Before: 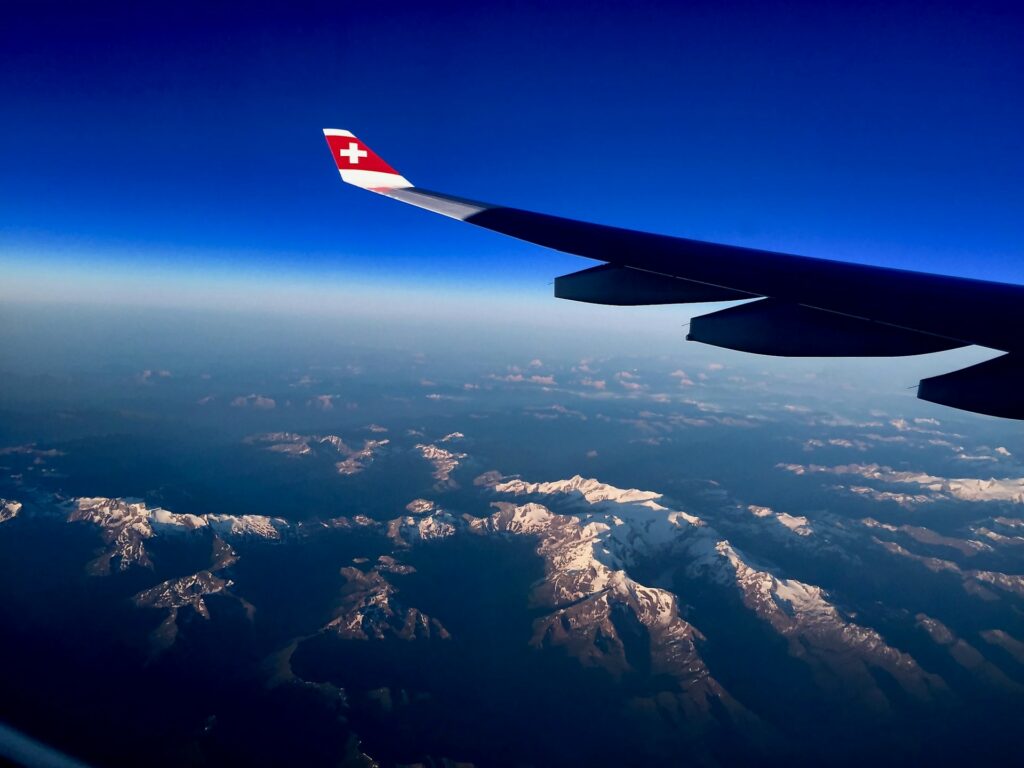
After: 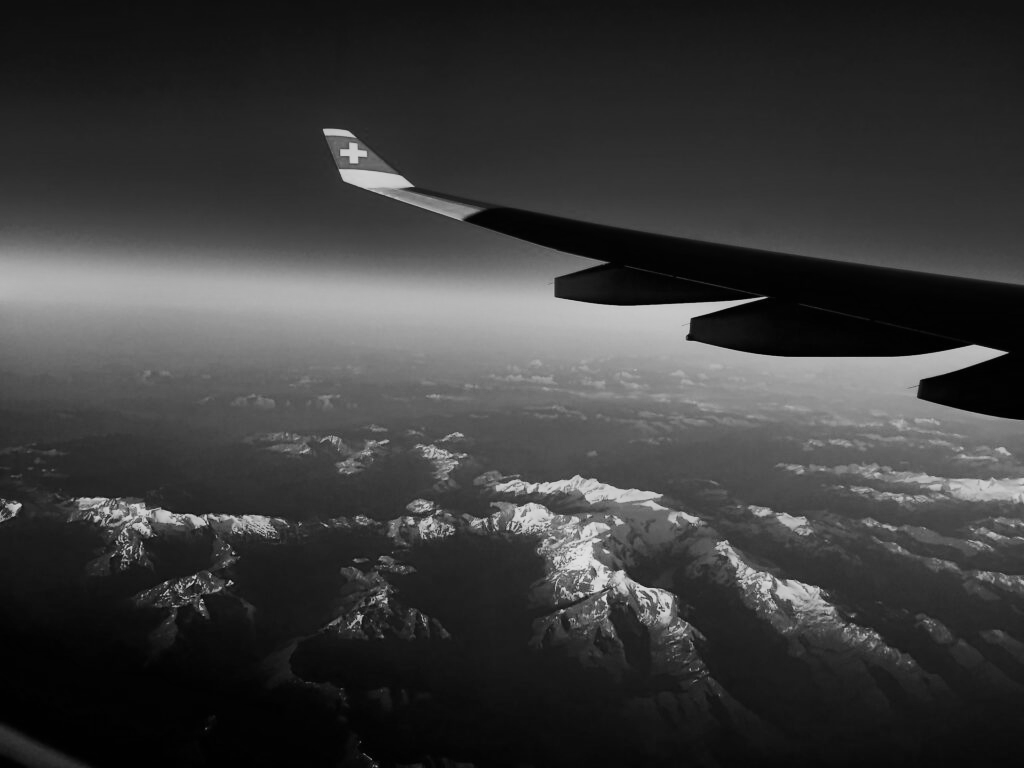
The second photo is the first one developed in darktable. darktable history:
velvia: strength 56%
monochrome: a 26.22, b 42.67, size 0.8
tone curve: curves: ch0 [(0, 0) (0.055, 0.05) (0.258, 0.287) (0.434, 0.526) (0.517, 0.648) (0.745, 0.874) (1, 1)]; ch1 [(0, 0) (0.346, 0.307) (0.418, 0.383) (0.46, 0.439) (0.482, 0.493) (0.502, 0.503) (0.517, 0.514) (0.55, 0.561) (0.588, 0.603) (0.646, 0.688) (1, 1)]; ch2 [(0, 0) (0.346, 0.34) (0.431, 0.45) (0.485, 0.499) (0.5, 0.503) (0.527, 0.525) (0.545, 0.562) (0.679, 0.706) (1, 1)], color space Lab, independent channels, preserve colors none
